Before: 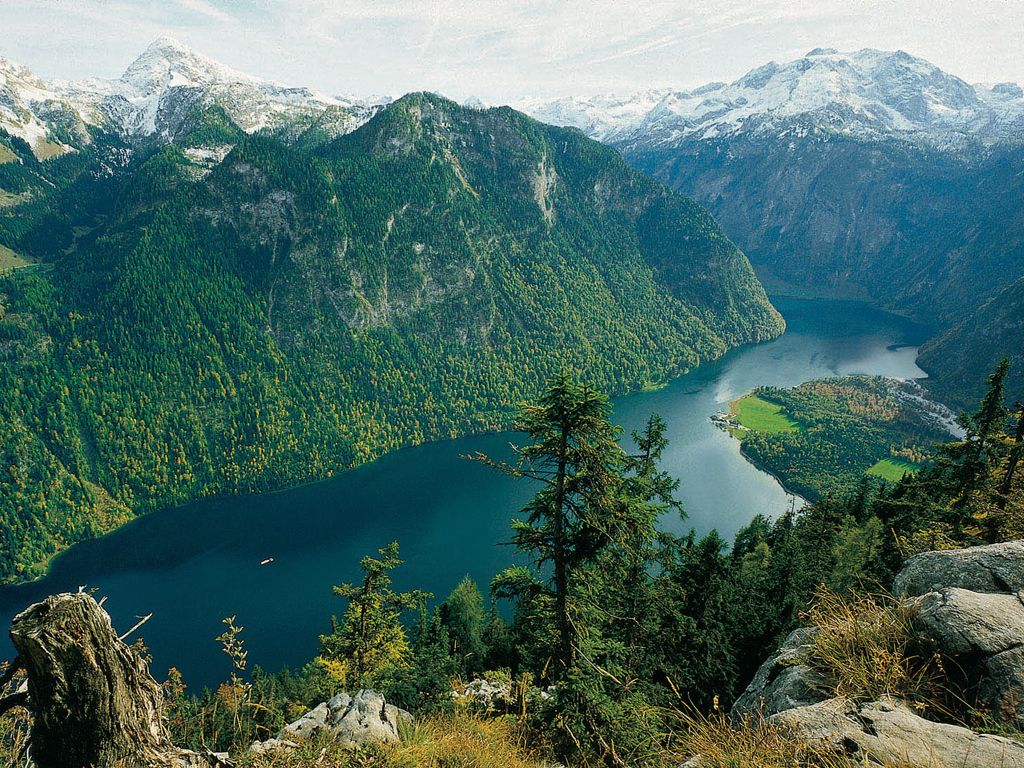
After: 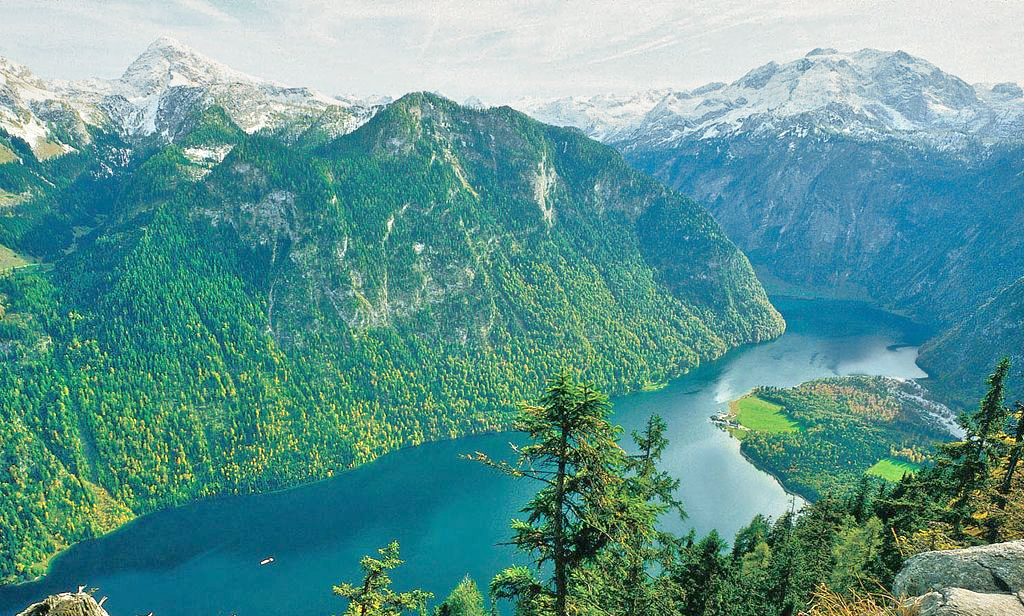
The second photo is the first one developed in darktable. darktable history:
crop: bottom 19.722%
tone equalizer: -8 EV 1.99 EV, -7 EV 1.99 EV, -6 EV 1.98 EV, -5 EV 1.97 EV, -4 EV 1.99 EV, -3 EV 1.48 EV, -2 EV 0.998 EV, -1 EV 0.478 EV
